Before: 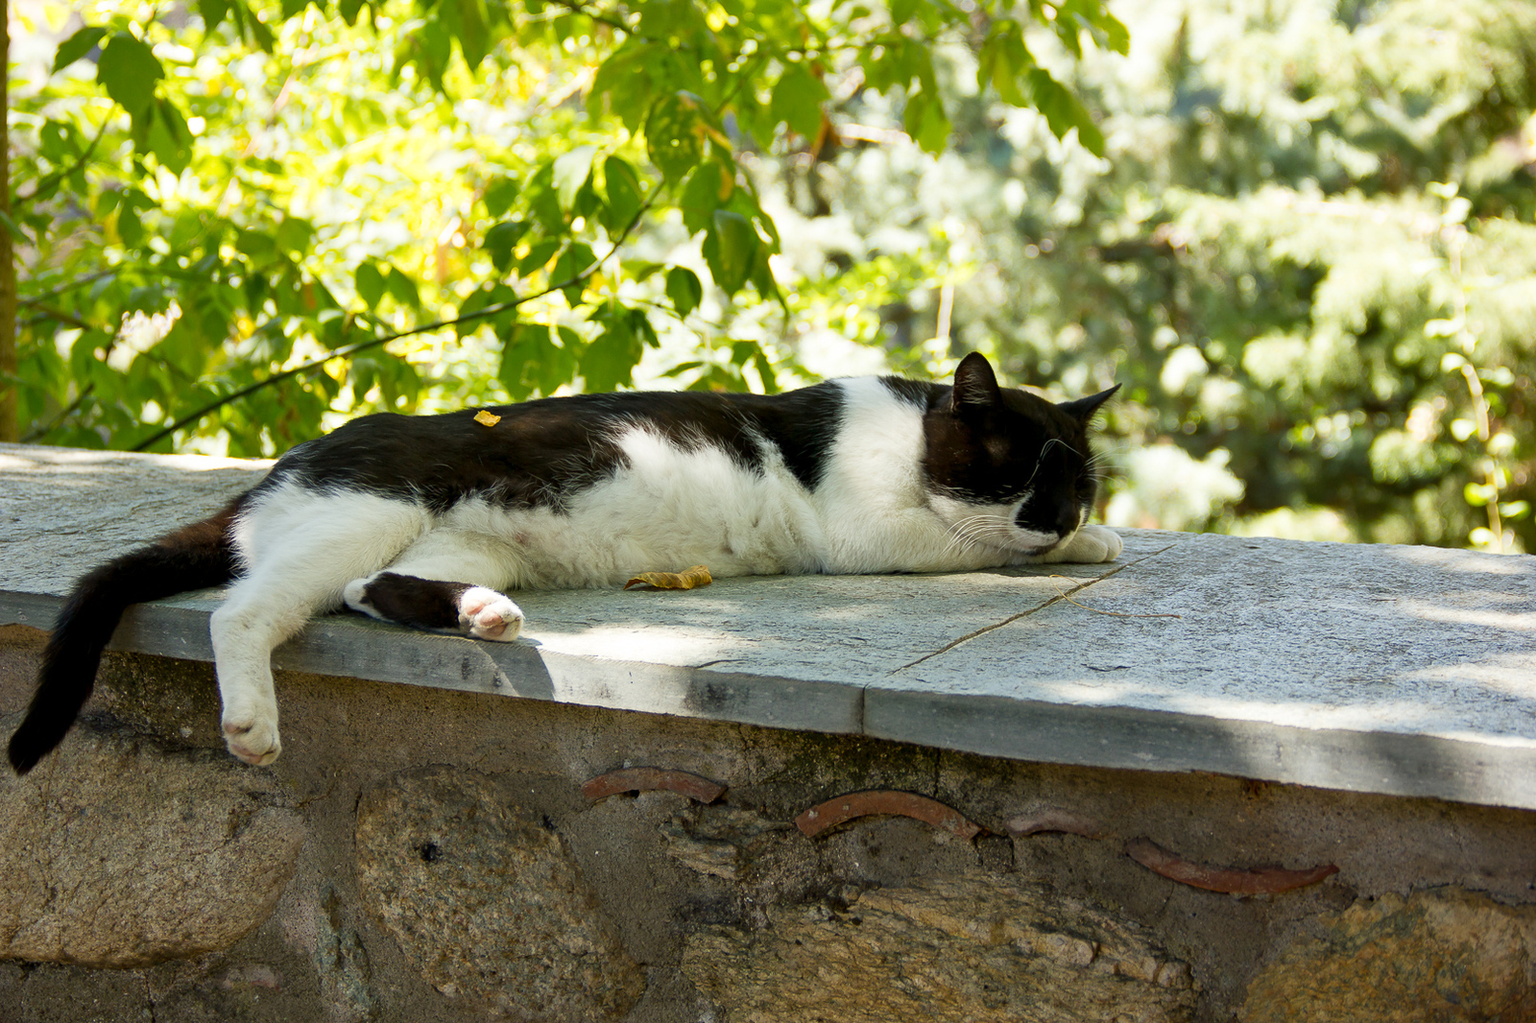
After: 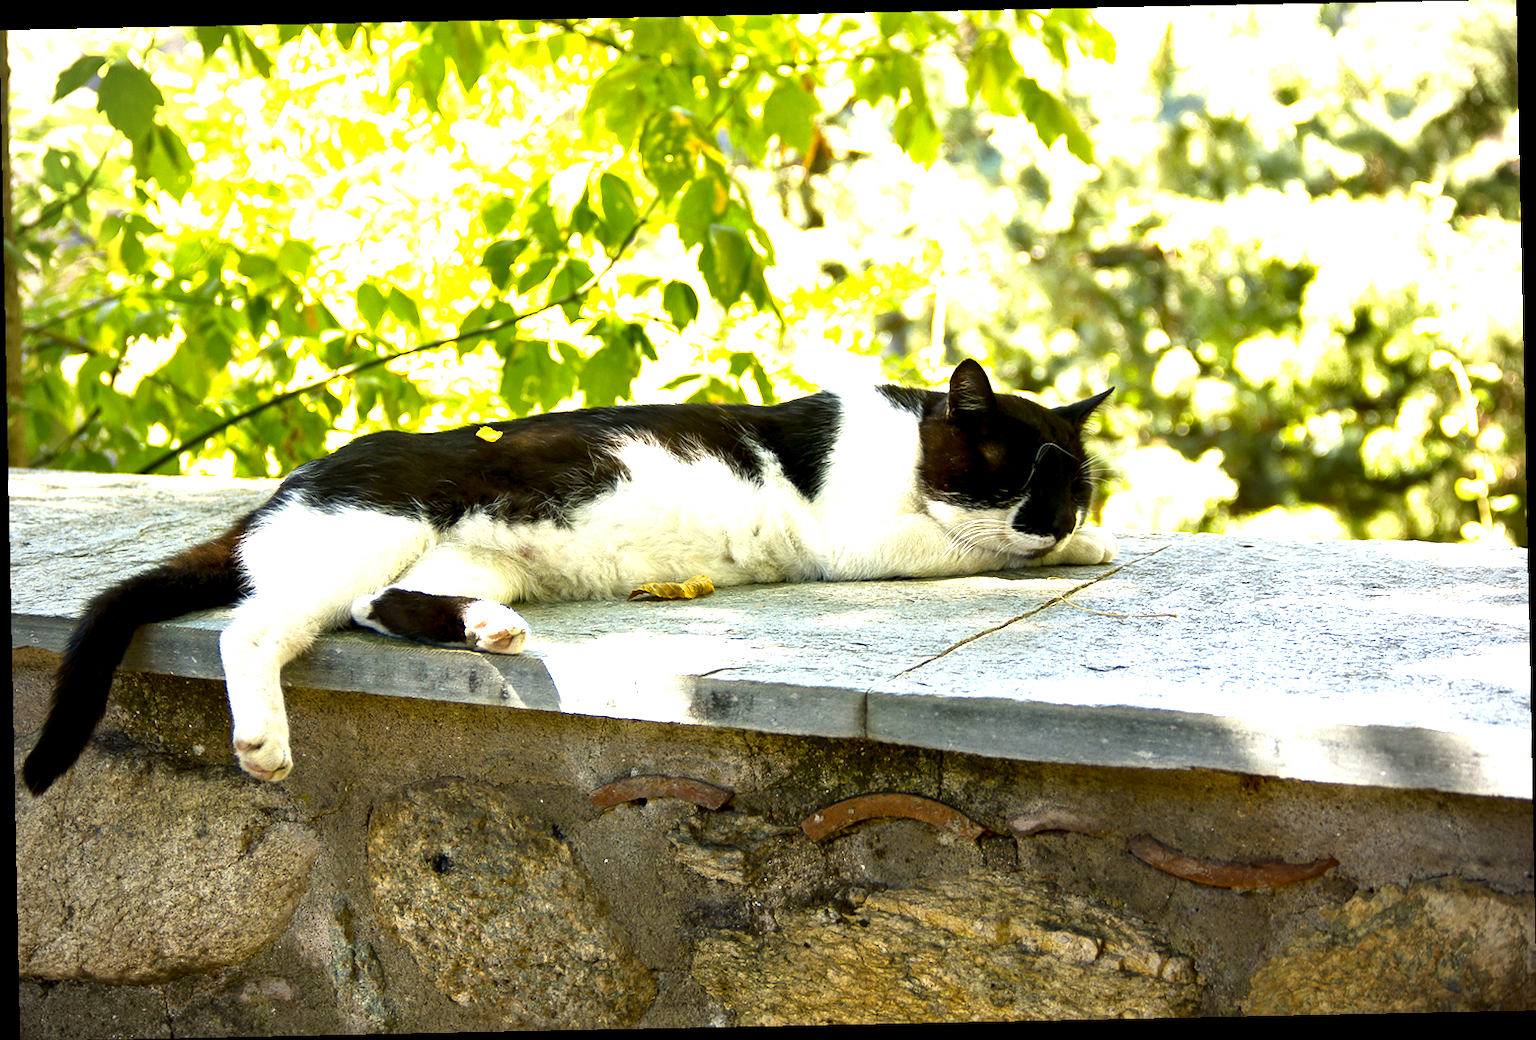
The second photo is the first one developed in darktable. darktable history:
vignetting: fall-off radius 60.92%
color balance: on, module defaults
rotate and perspective: rotation -1.17°, automatic cropping off
contrast brightness saturation: contrast 0.07, brightness -0.13, saturation 0.06
exposure: black level correction 0.001, exposure 1.398 EV, compensate exposure bias true, compensate highlight preservation false
color contrast: green-magenta contrast 0.8, blue-yellow contrast 1.1, unbound 0
